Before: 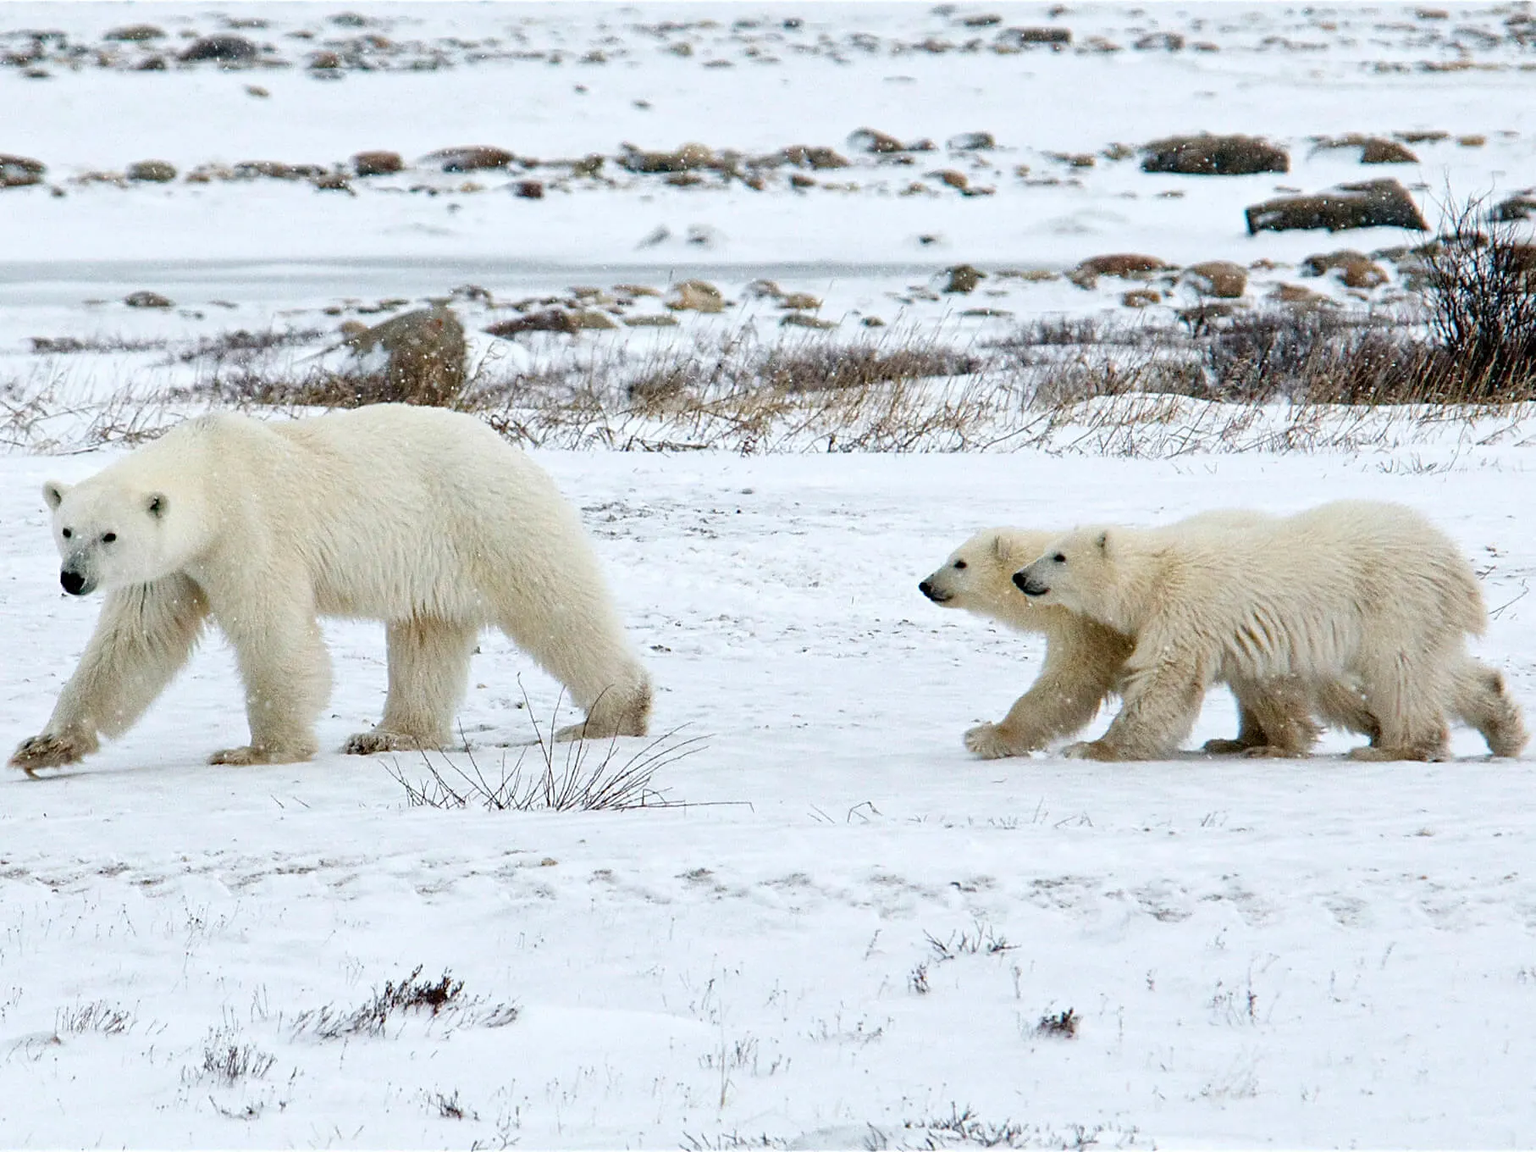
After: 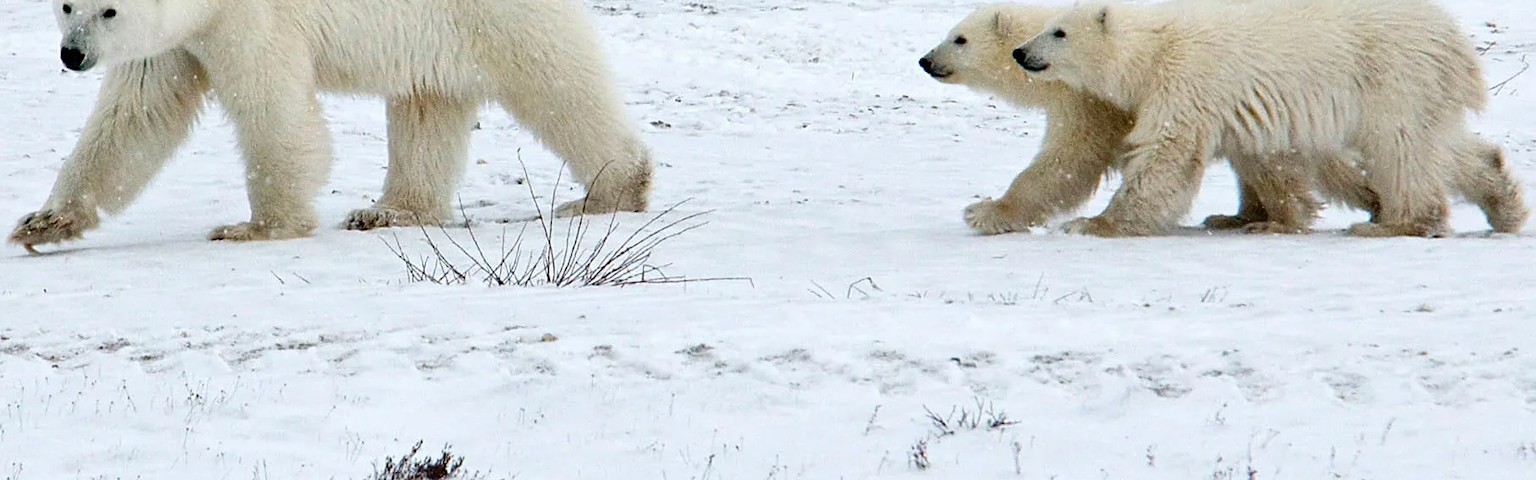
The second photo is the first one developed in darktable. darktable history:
crop: top 45.585%, bottom 12.207%
